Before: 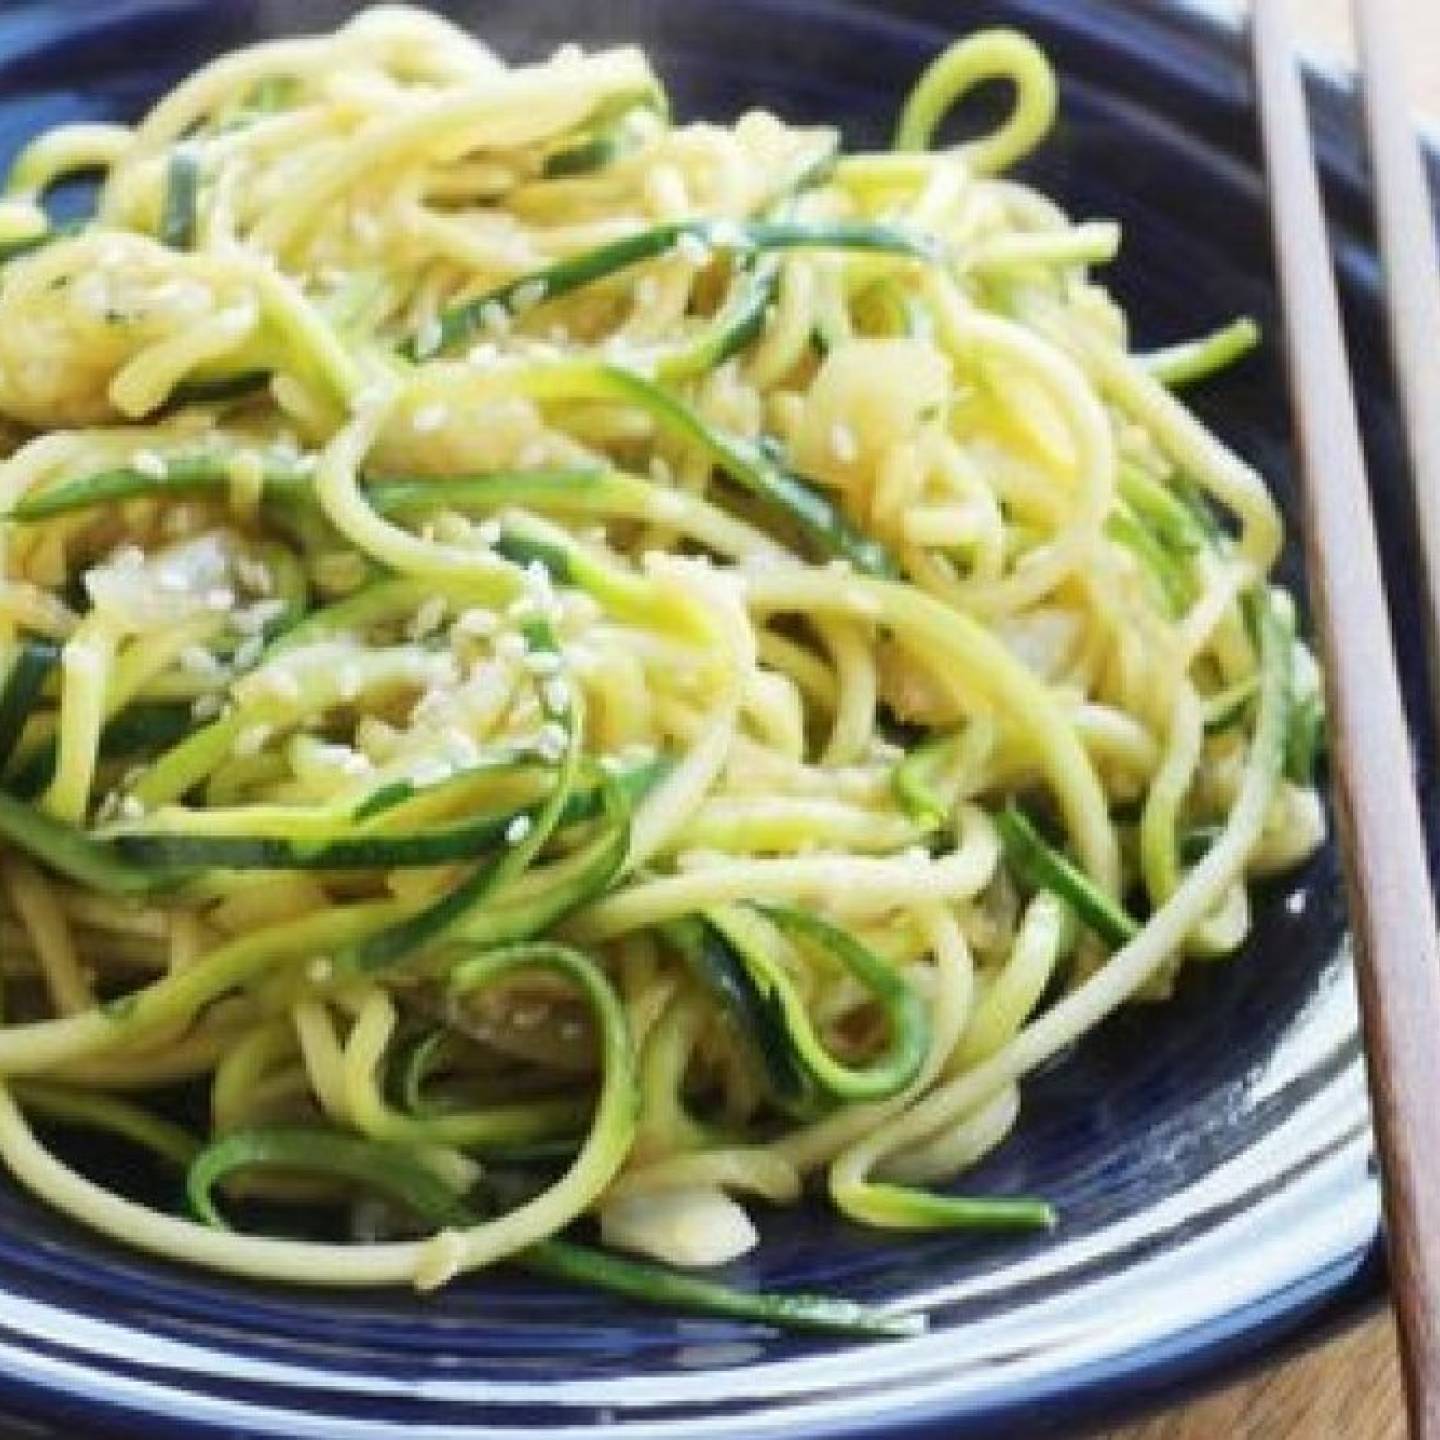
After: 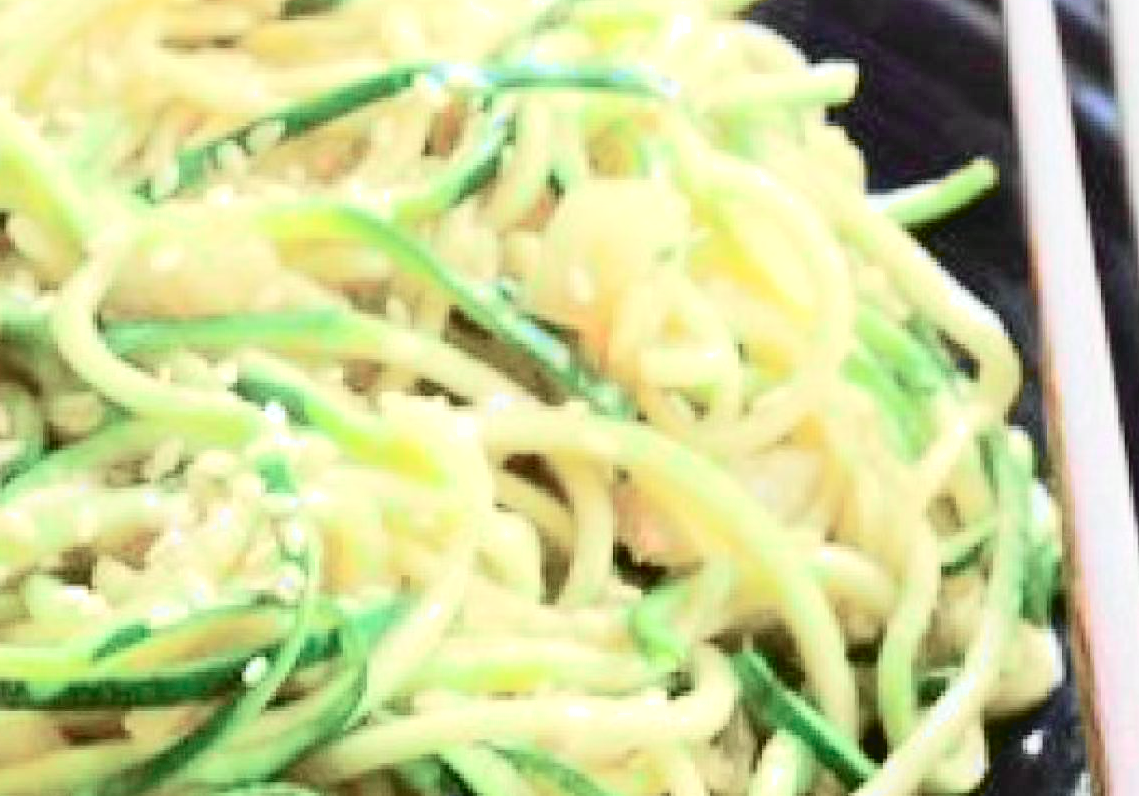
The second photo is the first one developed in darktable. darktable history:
tone curve: curves: ch0 [(0, 0.039) (0.113, 0.081) (0.204, 0.204) (0.498, 0.608) (0.709, 0.819) (0.984, 0.961)]; ch1 [(0, 0) (0.172, 0.123) (0.317, 0.272) (0.414, 0.382) (0.476, 0.479) (0.505, 0.501) (0.528, 0.54) (0.618, 0.647) (0.709, 0.764) (1, 1)]; ch2 [(0, 0) (0.411, 0.424) (0.492, 0.502) (0.521, 0.513) (0.537, 0.57) (0.686, 0.638) (1, 1)], color space Lab, independent channels
exposure: black level correction 0.001, exposure 0.5 EV, compensate highlight preservation false
crop: left 18.328%, top 11.11%, right 2.514%, bottom 33.595%
